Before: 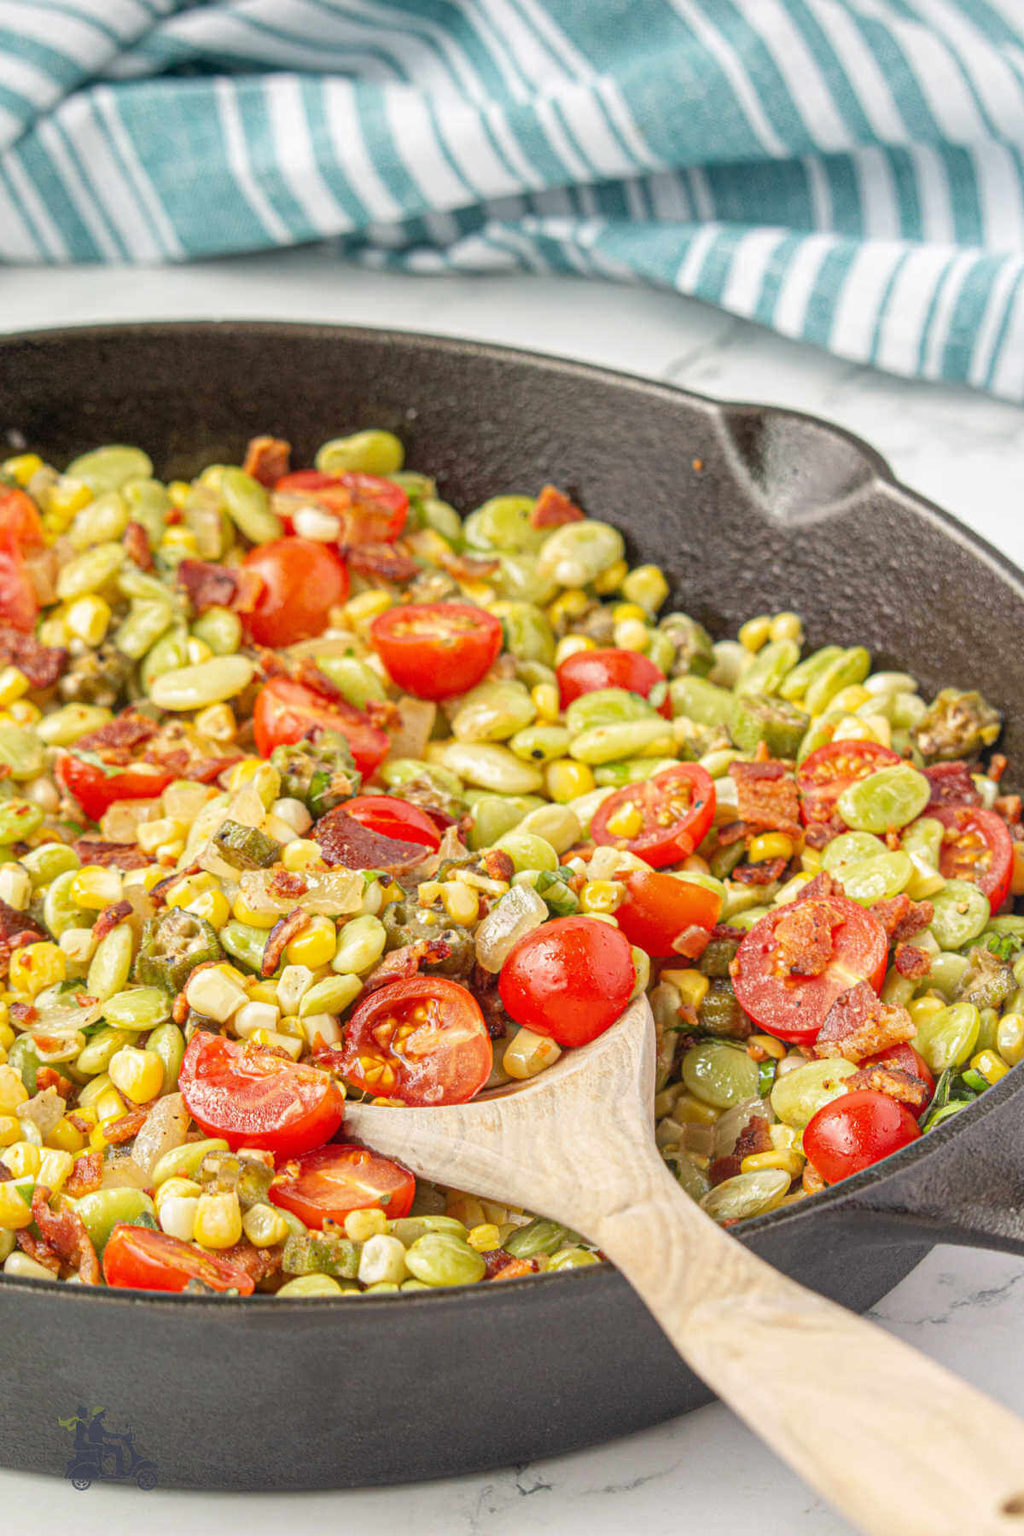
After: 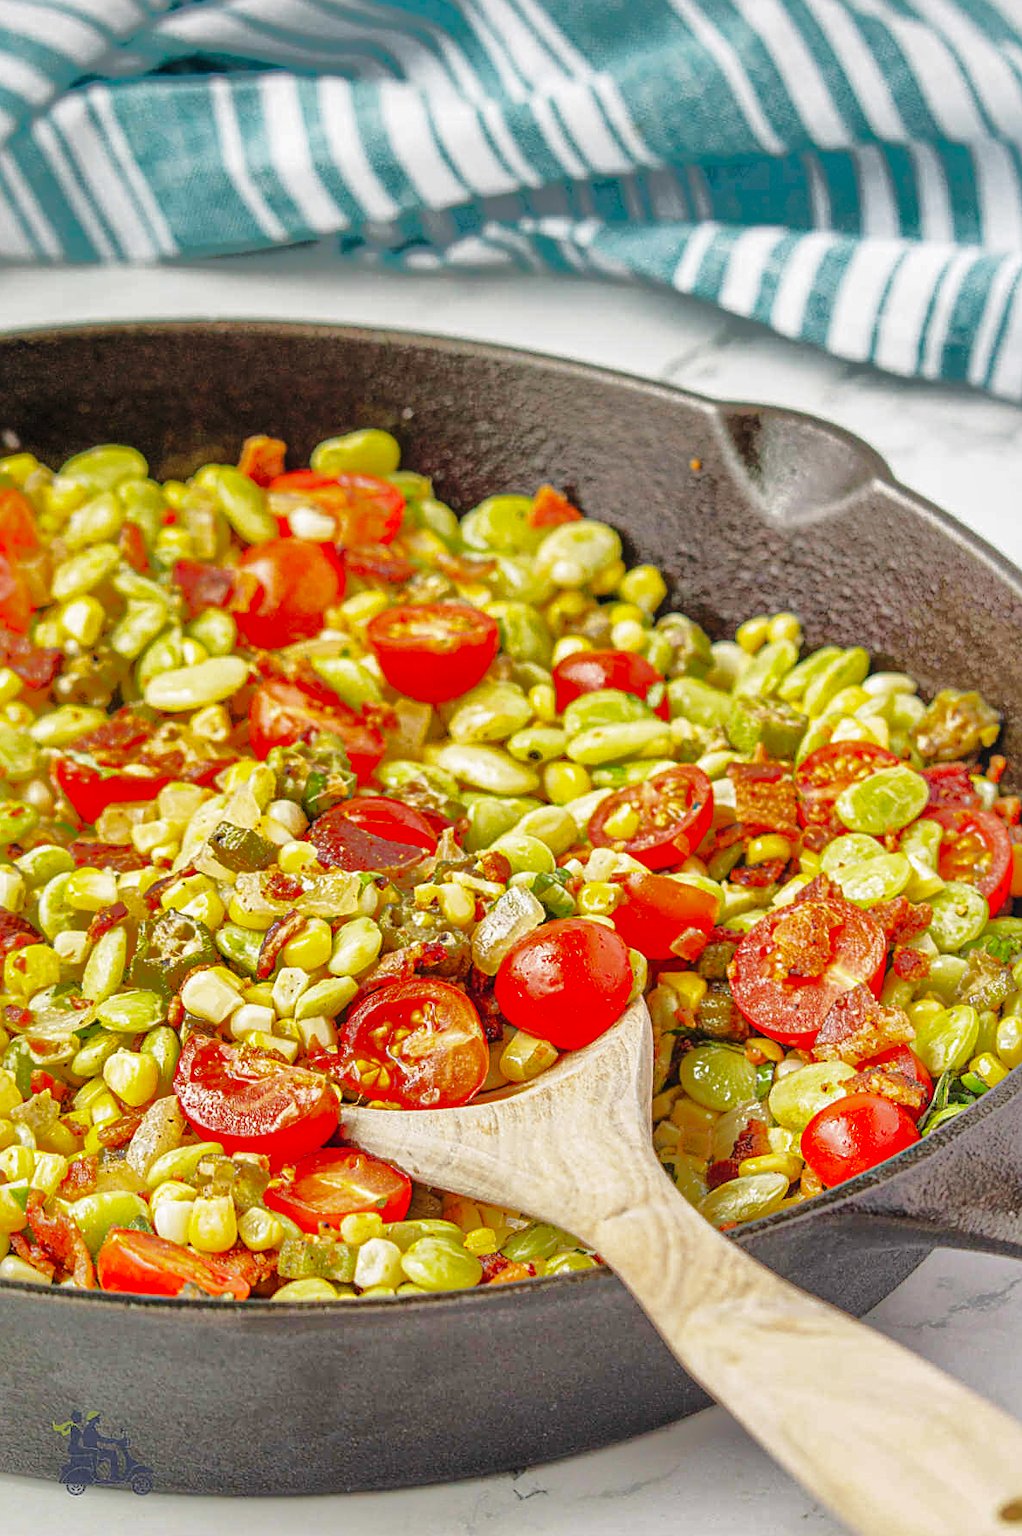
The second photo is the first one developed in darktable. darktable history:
contrast brightness saturation: contrast 0.1, brightness 0.02, saturation 0.02
base curve: curves: ch0 [(0, 0) (0.036, 0.025) (0.121, 0.166) (0.206, 0.329) (0.605, 0.79) (1, 1)], preserve colors none
crop and rotate: left 0.614%, top 0.179%, bottom 0.309%
sharpen: on, module defaults
shadows and highlights: shadows 38.43, highlights -74.54
